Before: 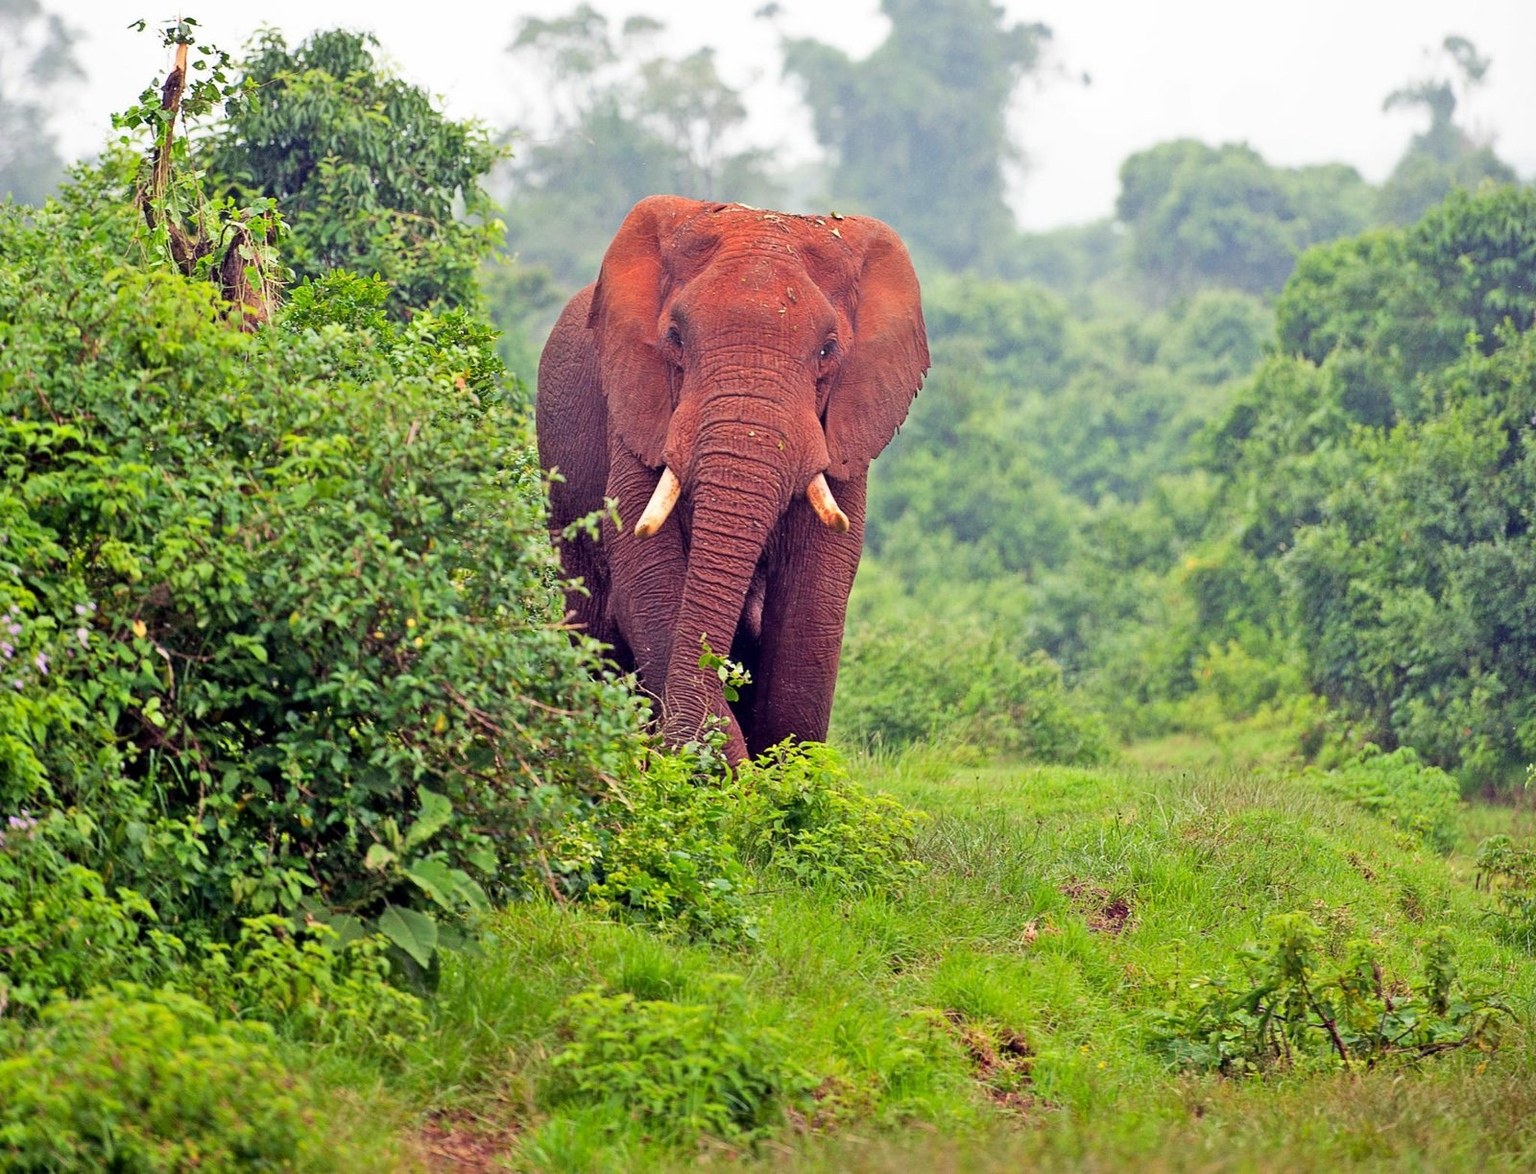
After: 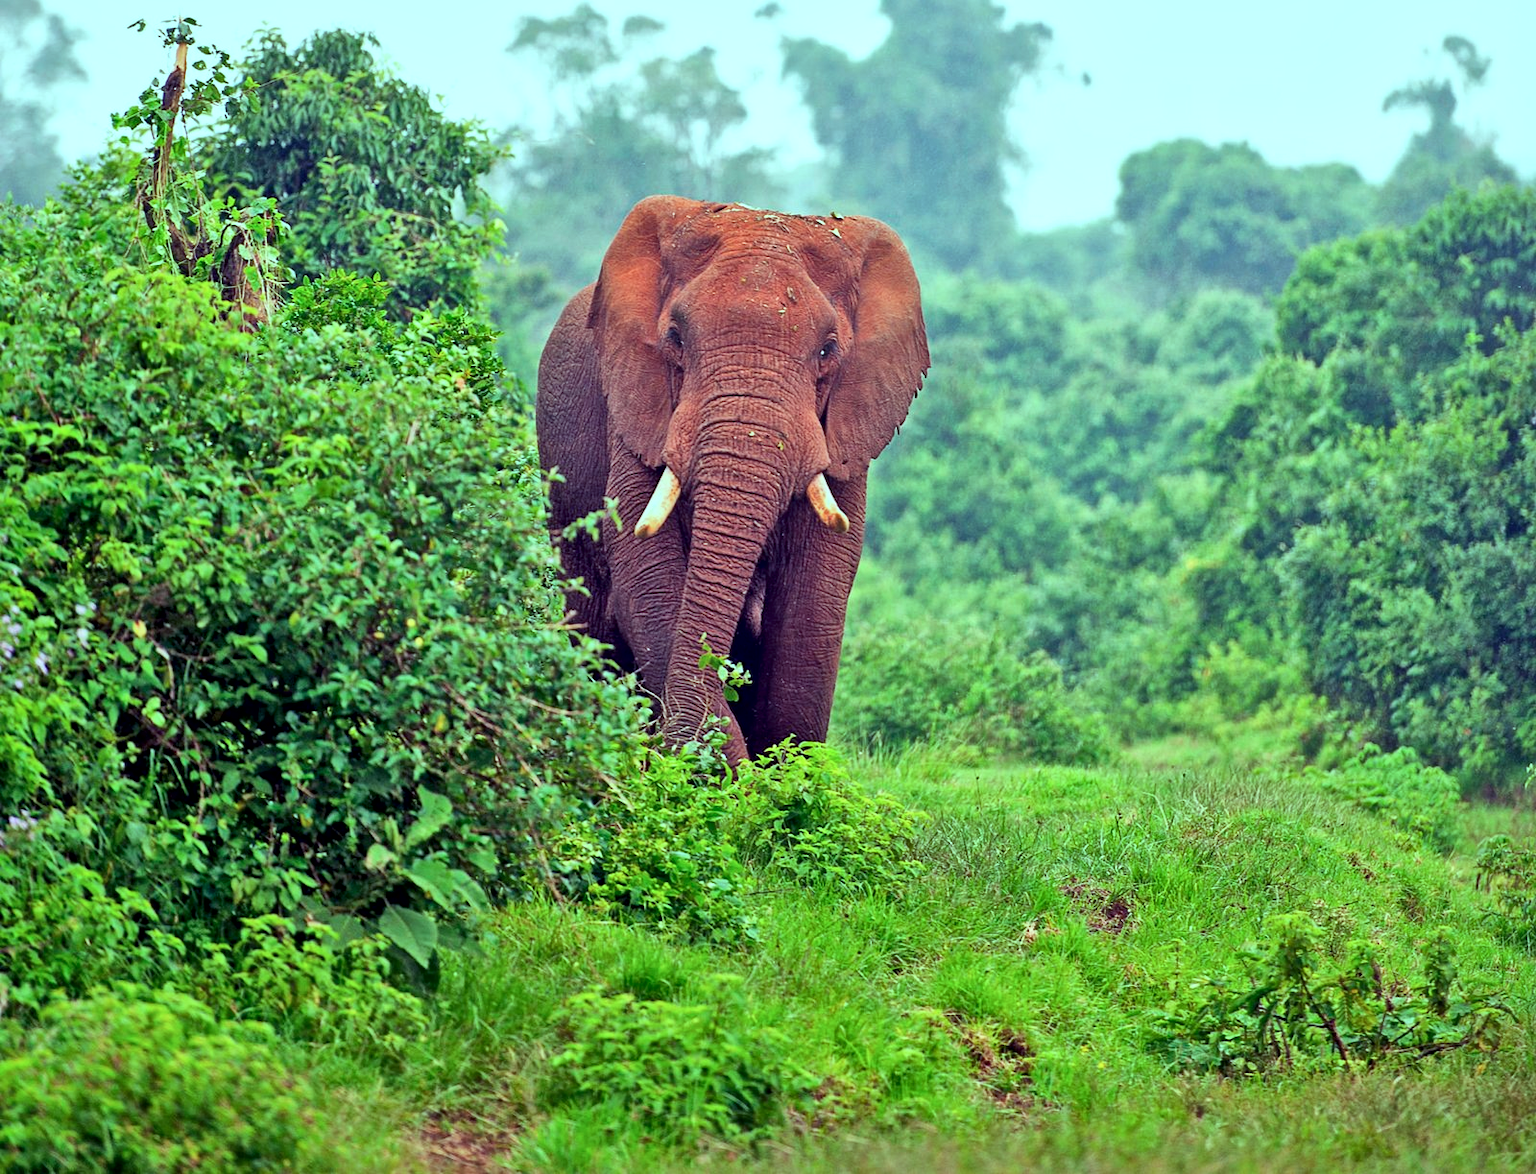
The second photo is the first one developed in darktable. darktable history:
local contrast: mode bilateral grid, contrast 20, coarseness 50, detail 150%, midtone range 0.2
color balance rgb: shadows lift › chroma 7.23%, shadows lift › hue 246.48°, highlights gain › chroma 5.38%, highlights gain › hue 196.93°, white fulcrum 1 EV
exposure: exposure -0.04 EV, compensate highlight preservation false
